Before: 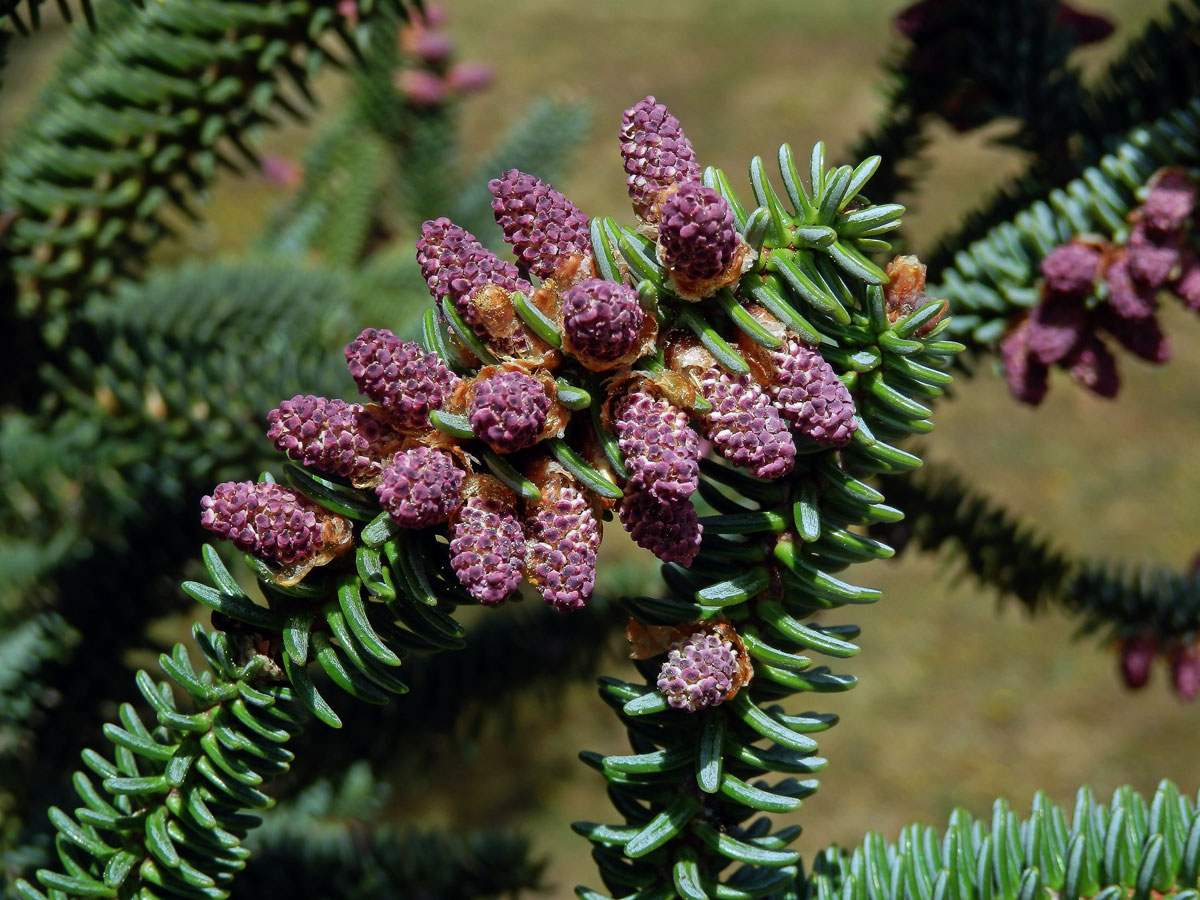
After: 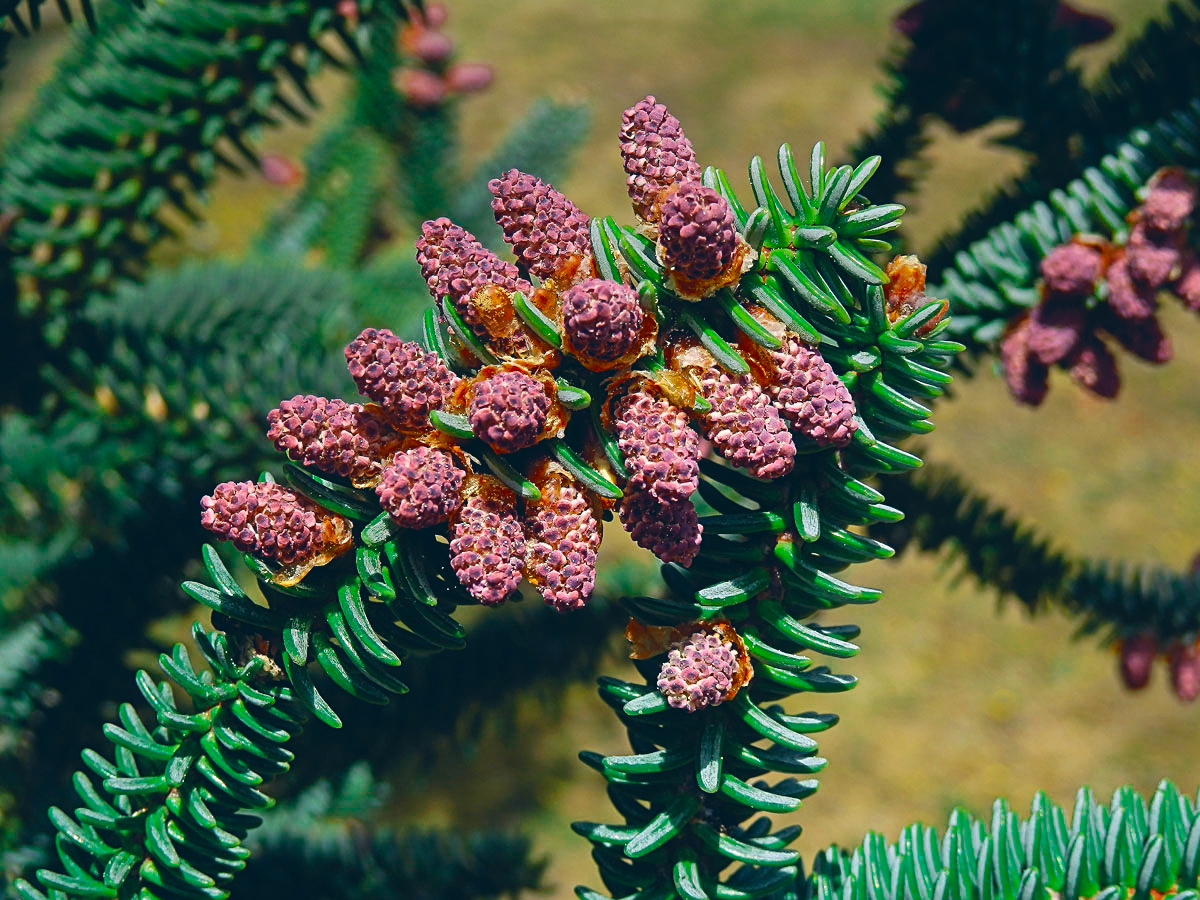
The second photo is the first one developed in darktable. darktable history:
graduated density: on, module defaults
sharpen: on, module defaults
contrast brightness saturation: contrast -0.19, saturation 0.19
color balance: output saturation 120%
tone curve: curves: ch0 [(0, 0.01) (0.037, 0.032) (0.131, 0.108) (0.275, 0.256) (0.483, 0.512) (0.61, 0.665) (0.696, 0.742) (0.792, 0.819) (0.911, 0.925) (0.997, 0.995)]; ch1 [(0, 0) (0.308, 0.29) (0.425, 0.411) (0.492, 0.488) (0.507, 0.503) (0.53, 0.532) (0.573, 0.586) (0.683, 0.702) (0.746, 0.77) (1, 1)]; ch2 [(0, 0) (0.246, 0.233) (0.36, 0.352) (0.415, 0.415) (0.485, 0.487) (0.502, 0.504) (0.525, 0.518) (0.539, 0.539) (0.587, 0.594) (0.636, 0.652) (0.711, 0.729) (0.845, 0.855) (0.998, 0.977)], color space Lab, independent channels, preserve colors none
exposure: black level correction 0, exposure 0.68 EV, compensate exposure bias true, compensate highlight preservation false
color zones: curves: ch0 [(0, 0.5) (0.125, 0.4) (0.25, 0.5) (0.375, 0.4) (0.5, 0.4) (0.625, 0.35) (0.75, 0.35) (0.875, 0.5)]; ch1 [(0, 0.35) (0.125, 0.45) (0.25, 0.35) (0.375, 0.35) (0.5, 0.35) (0.625, 0.35) (0.75, 0.45) (0.875, 0.35)]; ch2 [(0, 0.6) (0.125, 0.5) (0.25, 0.5) (0.375, 0.6) (0.5, 0.6) (0.625, 0.5) (0.75, 0.5) (0.875, 0.5)]
color correction: highlights a* 10.32, highlights b* 14.66, shadows a* -9.59, shadows b* -15.02
